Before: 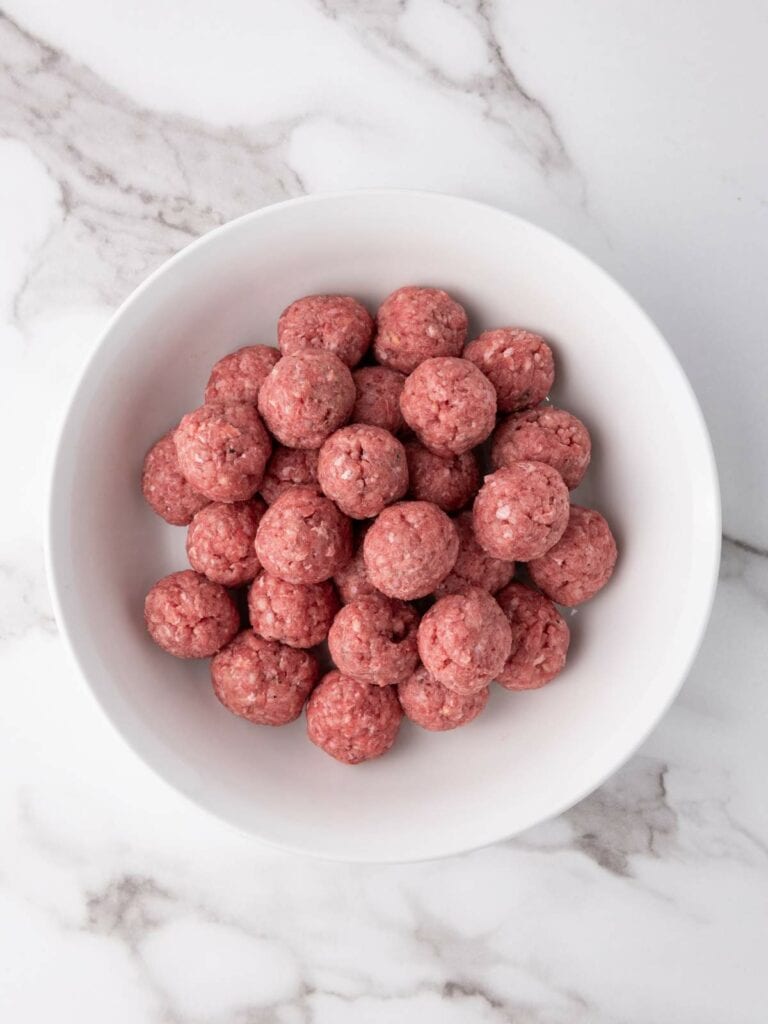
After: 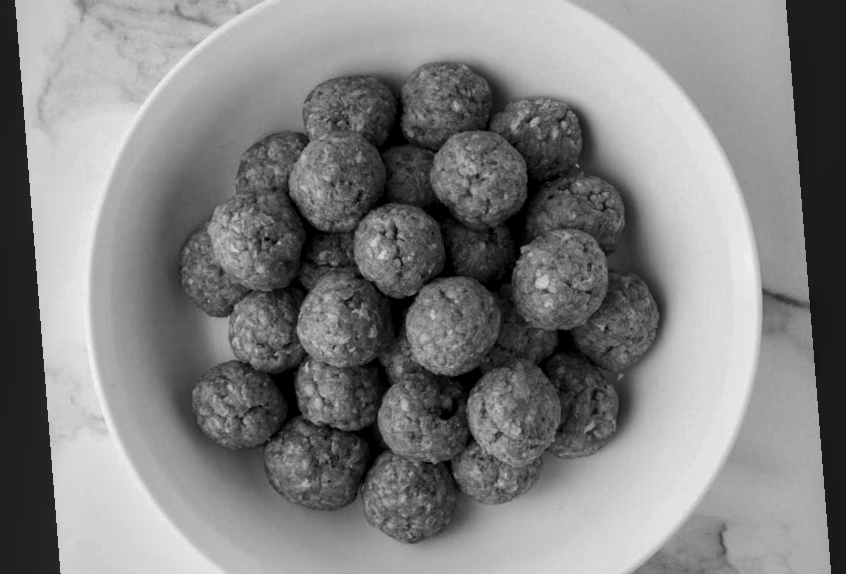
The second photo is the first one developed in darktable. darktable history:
local contrast: highlights 60%, shadows 60%, detail 160%
color calibration: output gray [0.267, 0.423, 0.261, 0], illuminant same as pipeline (D50), adaptation none (bypass)
tone equalizer: -8 EV 0.001 EV, -7 EV -0.002 EV, -6 EV 0.002 EV, -5 EV -0.03 EV, -4 EV -0.116 EV, -3 EV -0.169 EV, -2 EV 0.24 EV, -1 EV 0.702 EV, +0 EV 0.493 EV
shadows and highlights: on, module defaults
crop and rotate: top 23.043%, bottom 23.437%
white balance: emerald 1
rotate and perspective: rotation -4.2°, shear 0.006, automatic cropping off
exposure: black level correction -0.016, exposure -1.018 EV, compensate highlight preservation false
